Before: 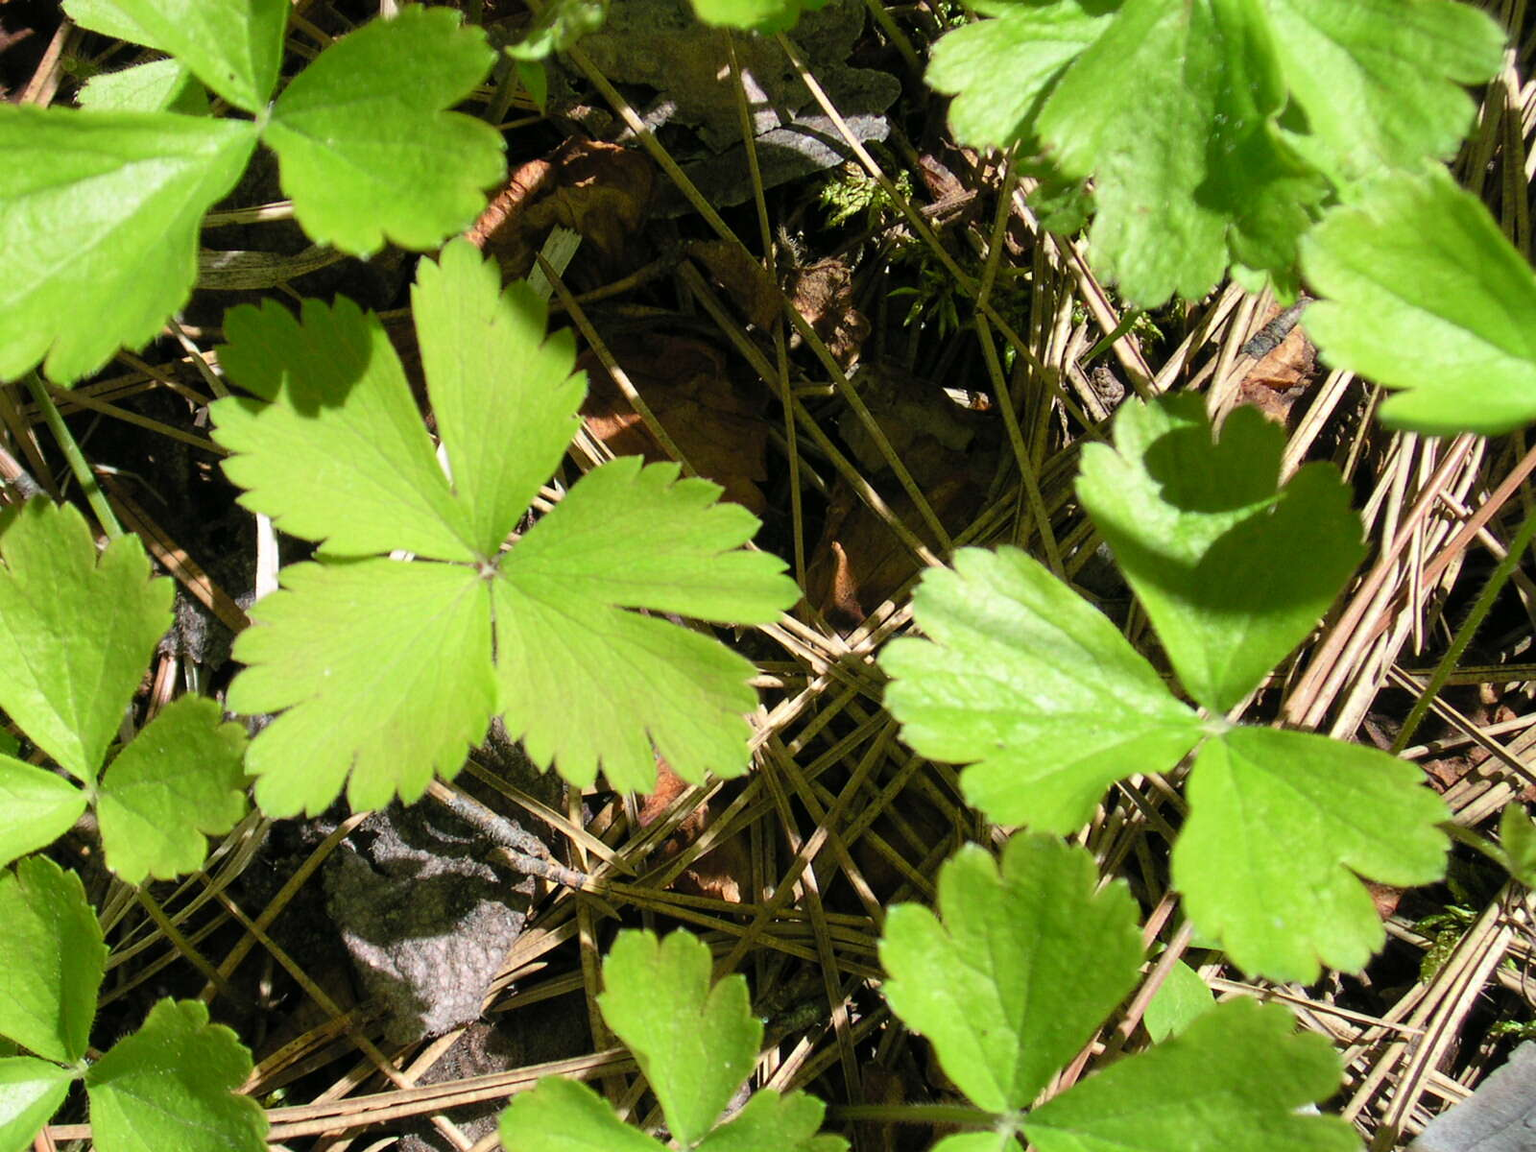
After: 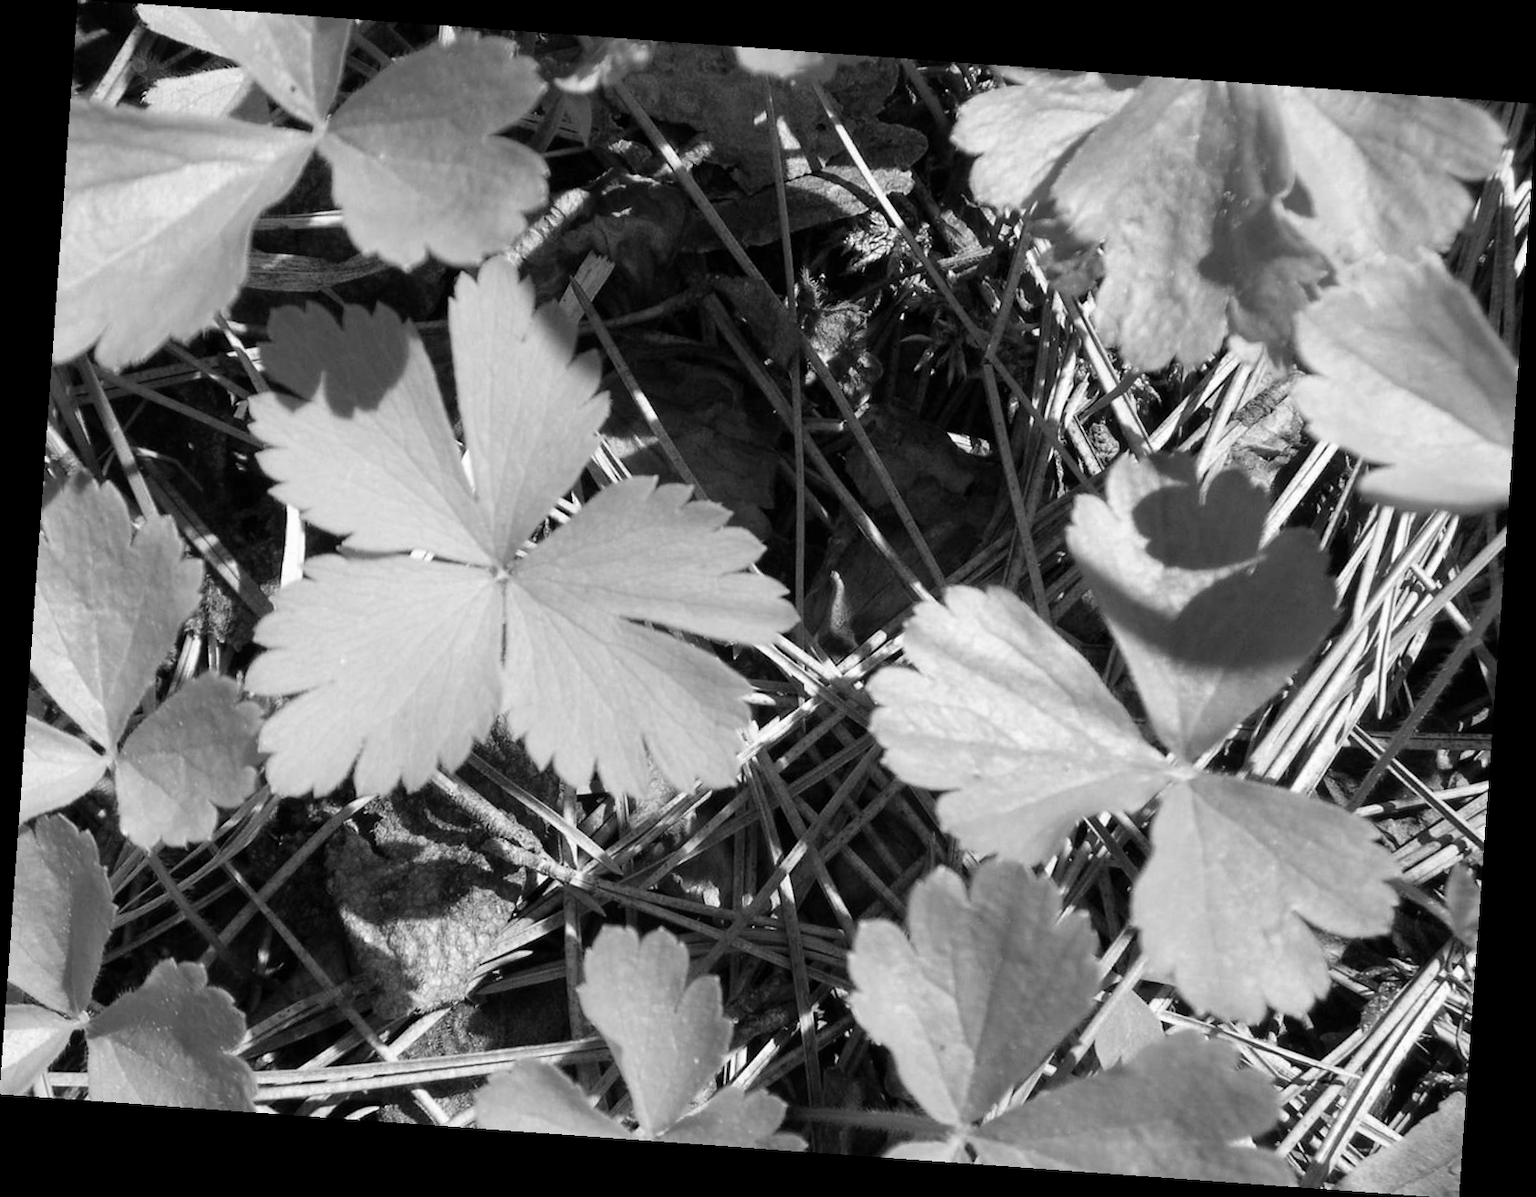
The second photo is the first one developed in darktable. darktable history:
rotate and perspective: rotation 4.1°, automatic cropping off
color calibration: output gray [0.714, 0.278, 0, 0], illuminant same as pipeline (D50), adaptation none (bypass)
